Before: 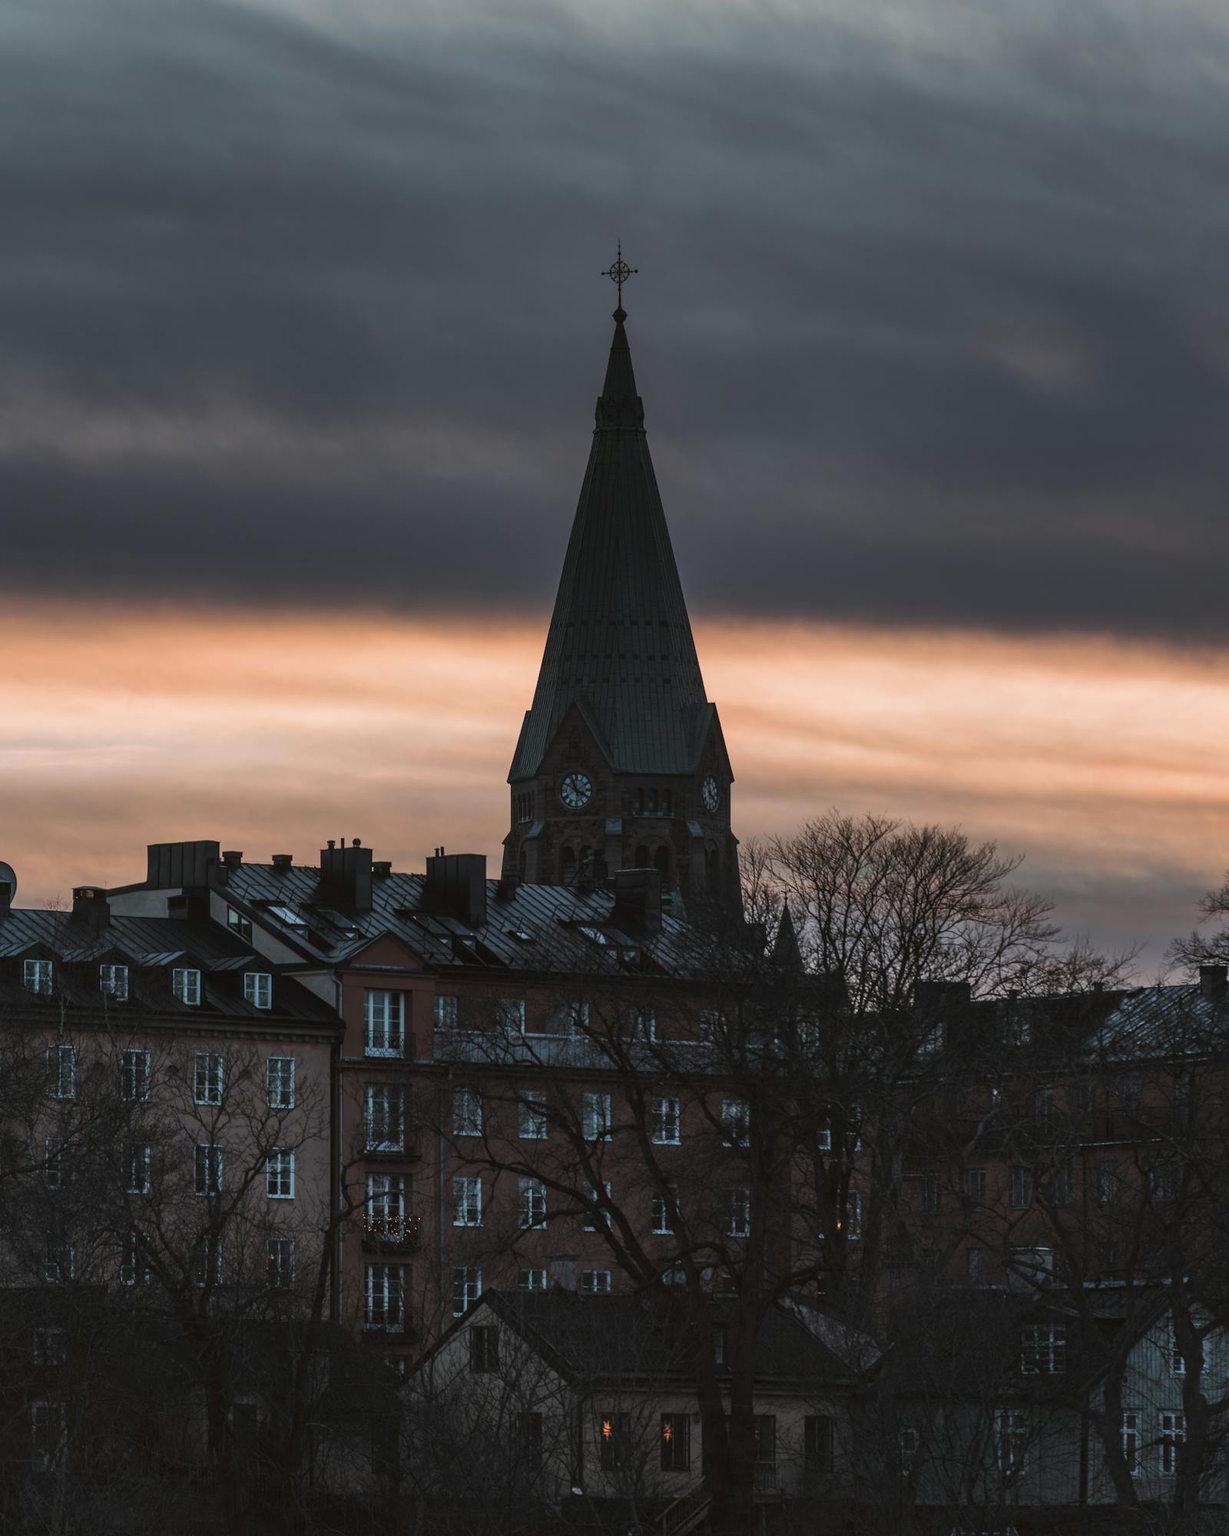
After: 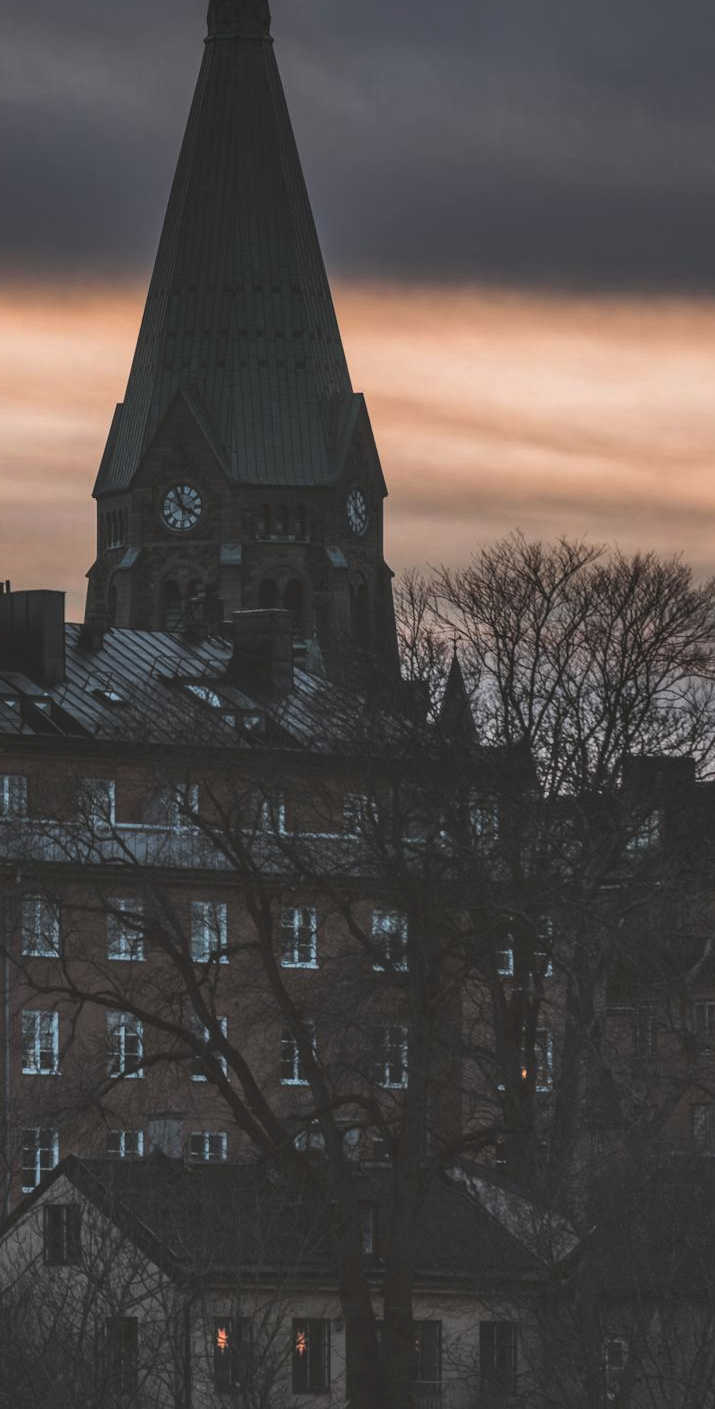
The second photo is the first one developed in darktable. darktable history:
local contrast: on, module defaults
crop: left 35.511%, top 26.138%, right 19.742%, bottom 3.371%
color correction: highlights b* -0.031
shadows and highlights: shadows 36.38, highlights -27.68, soften with gaussian
exposure: black level correction -0.015, exposure -0.136 EV, compensate highlight preservation false
